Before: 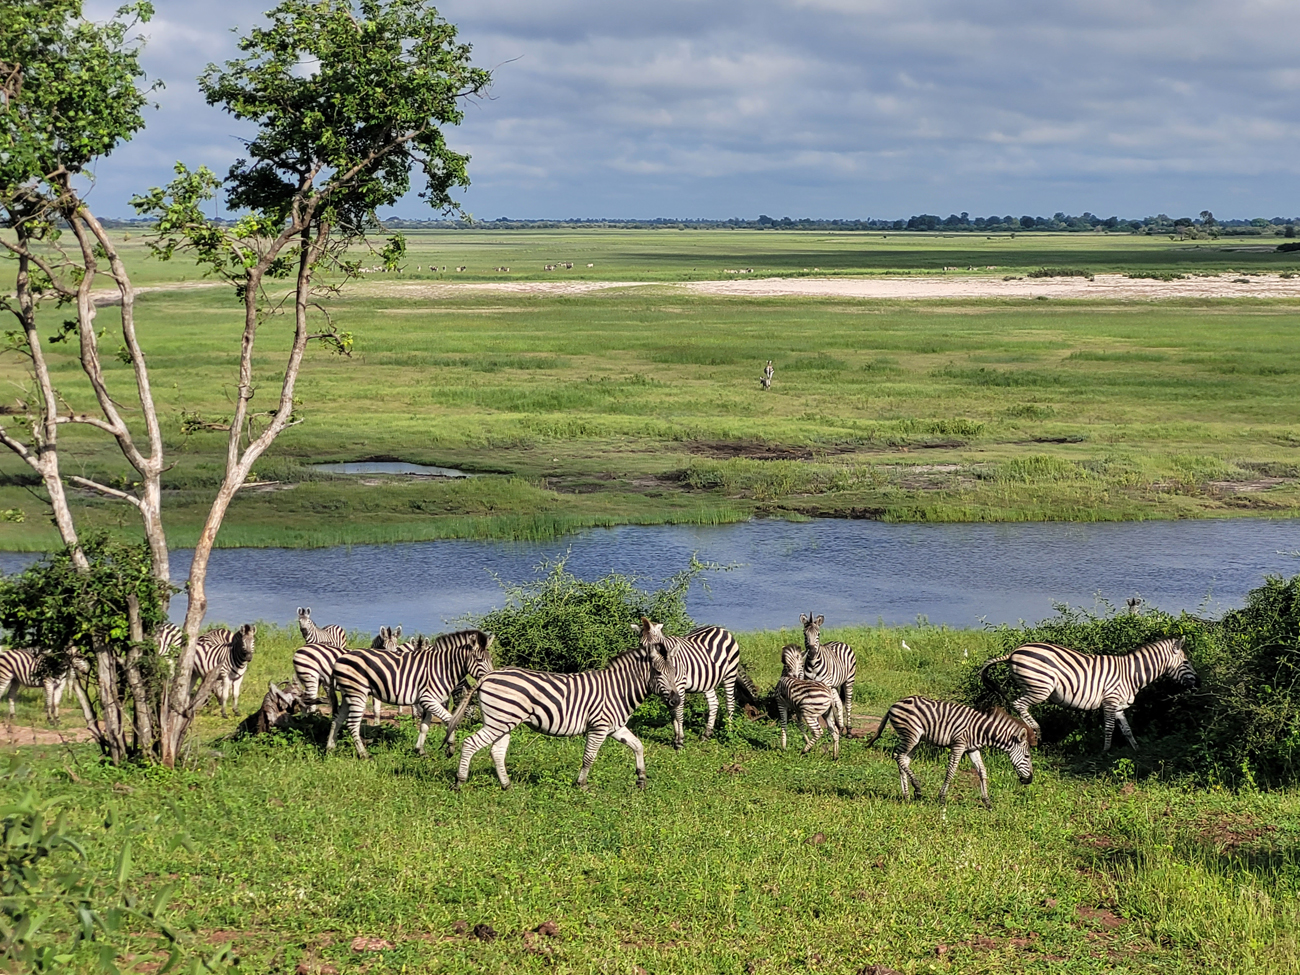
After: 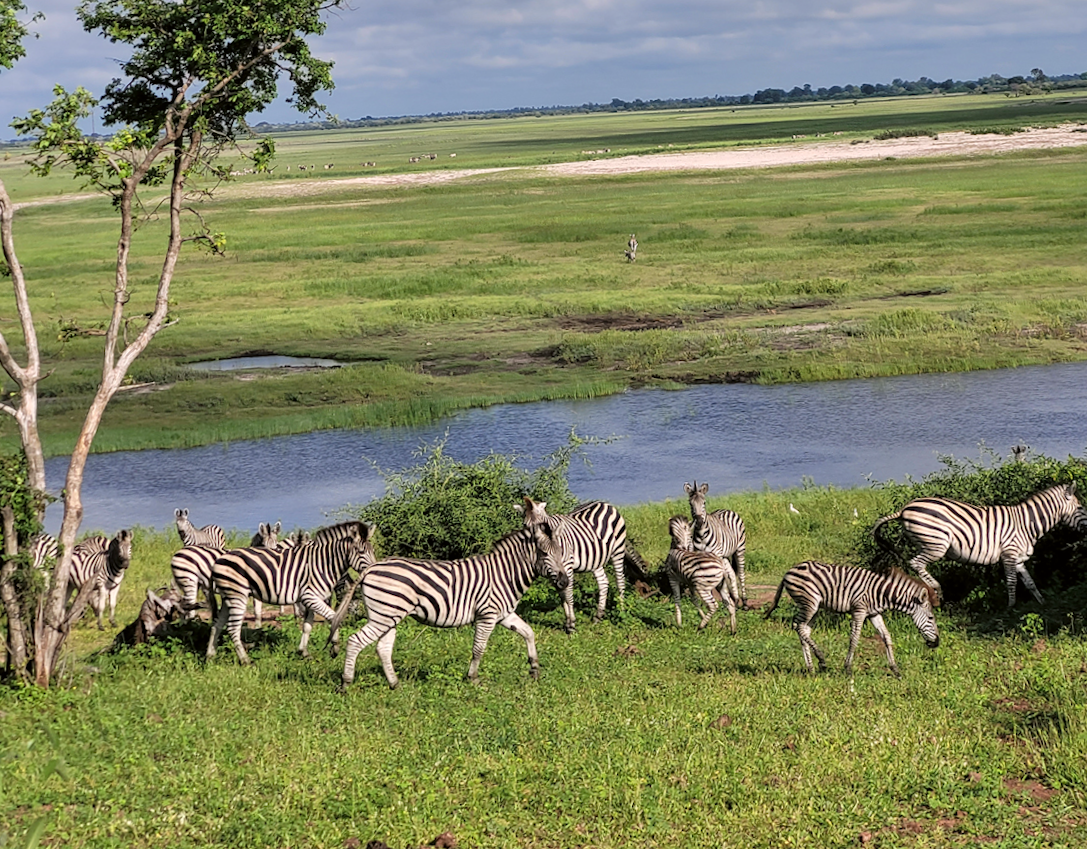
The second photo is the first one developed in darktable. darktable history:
color correction: highlights a* 3.12, highlights b* -1.55, shadows a* -0.101, shadows b* 2.52, saturation 0.98
crop and rotate: angle 1.96°, left 5.673%, top 5.673%
rotate and perspective: rotation -1.68°, lens shift (vertical) -0.146, crop left 0.049, crop right 0.912, crop top 0.032, crop bottom 0.96
